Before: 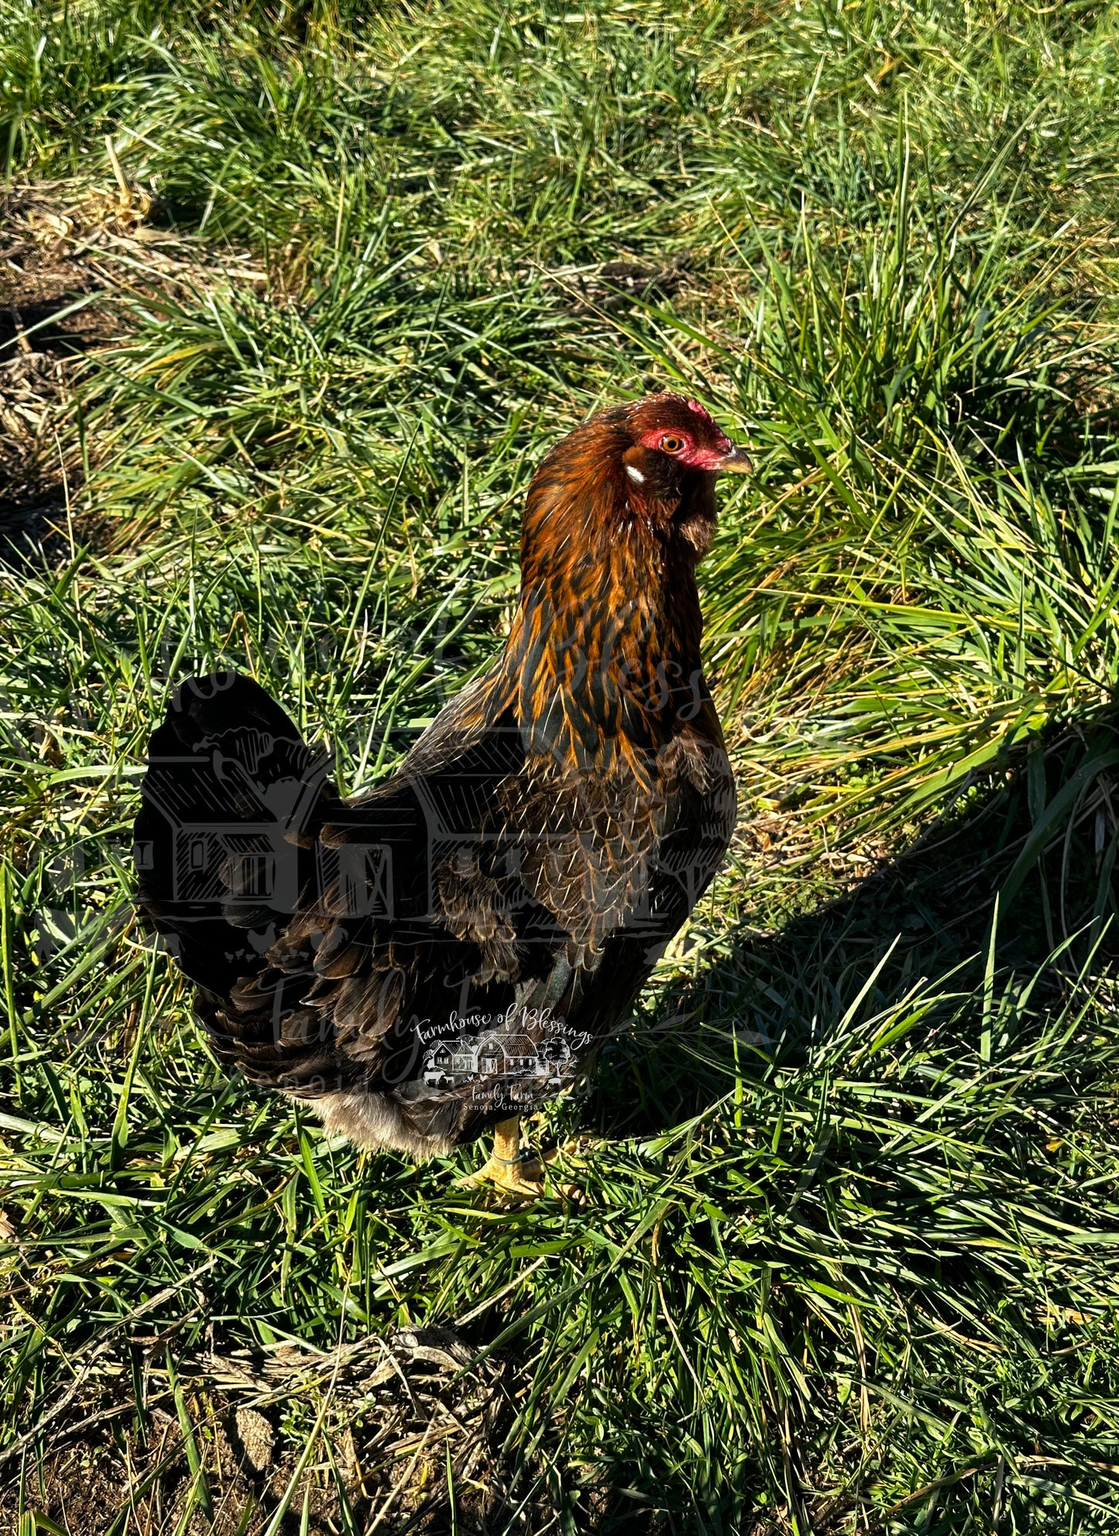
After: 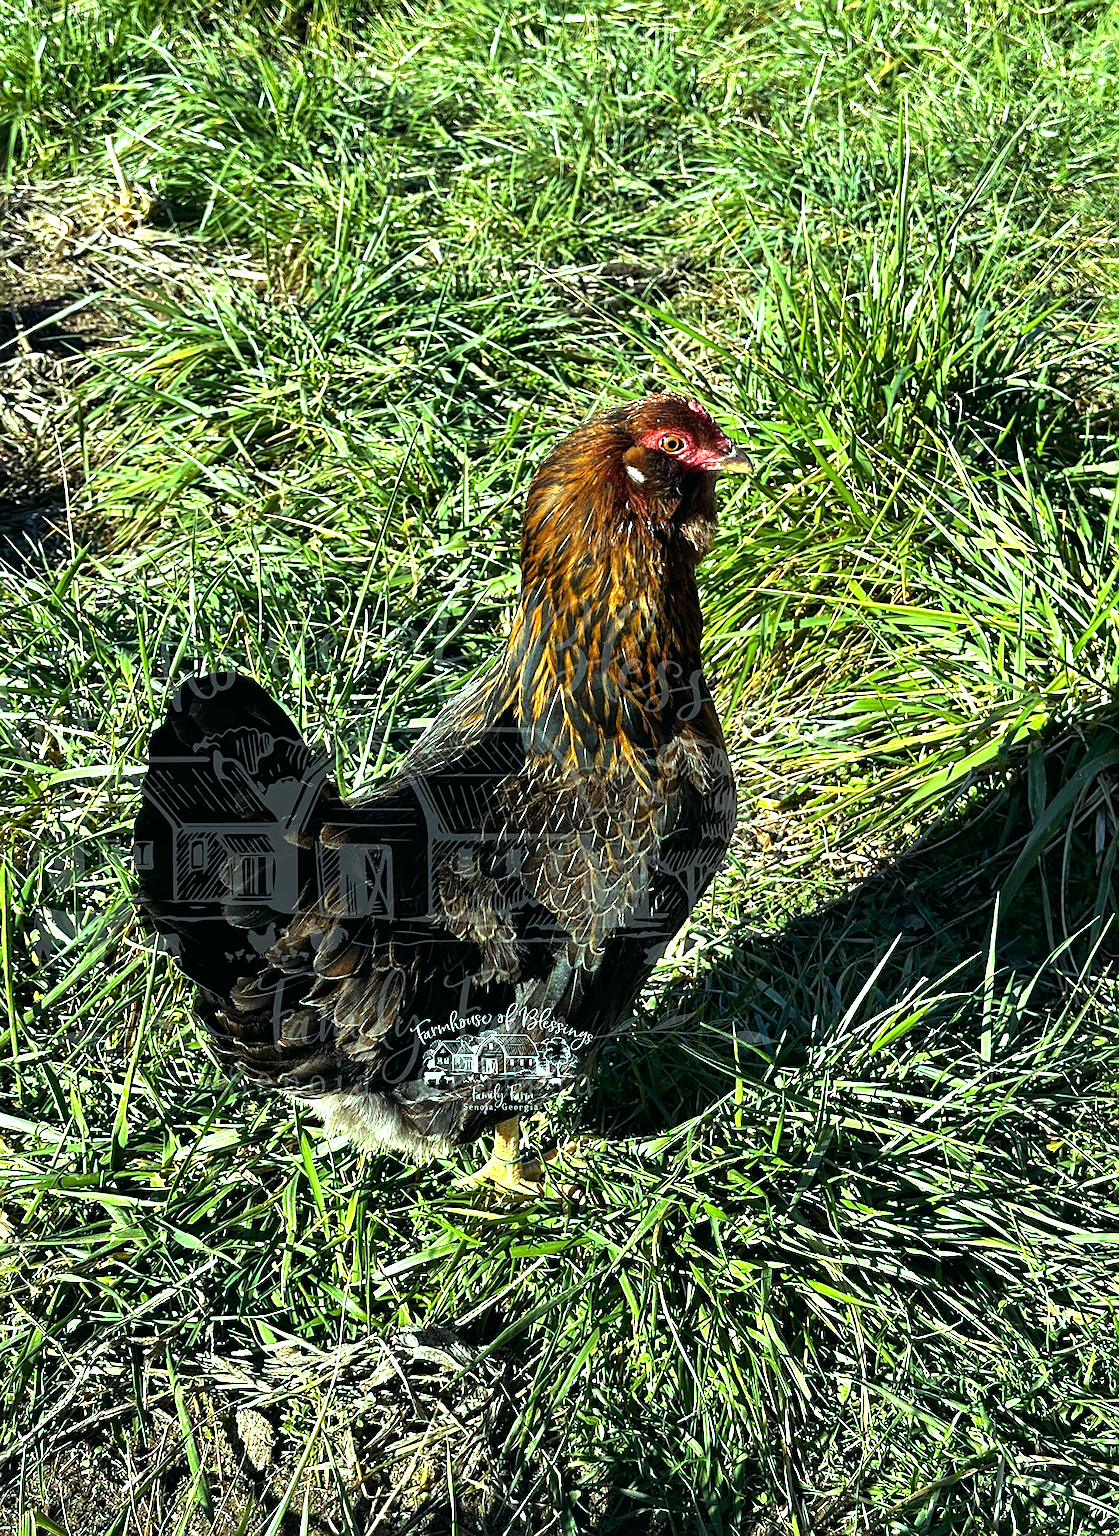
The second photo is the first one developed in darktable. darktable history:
sharpen: on, module defaults
color balance: mode lift, gamma, gain (sRGB), lift [0.997, 0.979, 1.021, 1.011], gamma [1, 1.084, 0.916, 0.998], gain [1, 0.87, 1.13, 1.101], contrast 4.55%, contrast fulcrum 38.24%, output saturation 104.09%
exposure: exposure 0.77 EV, compensate highlight preservation false
